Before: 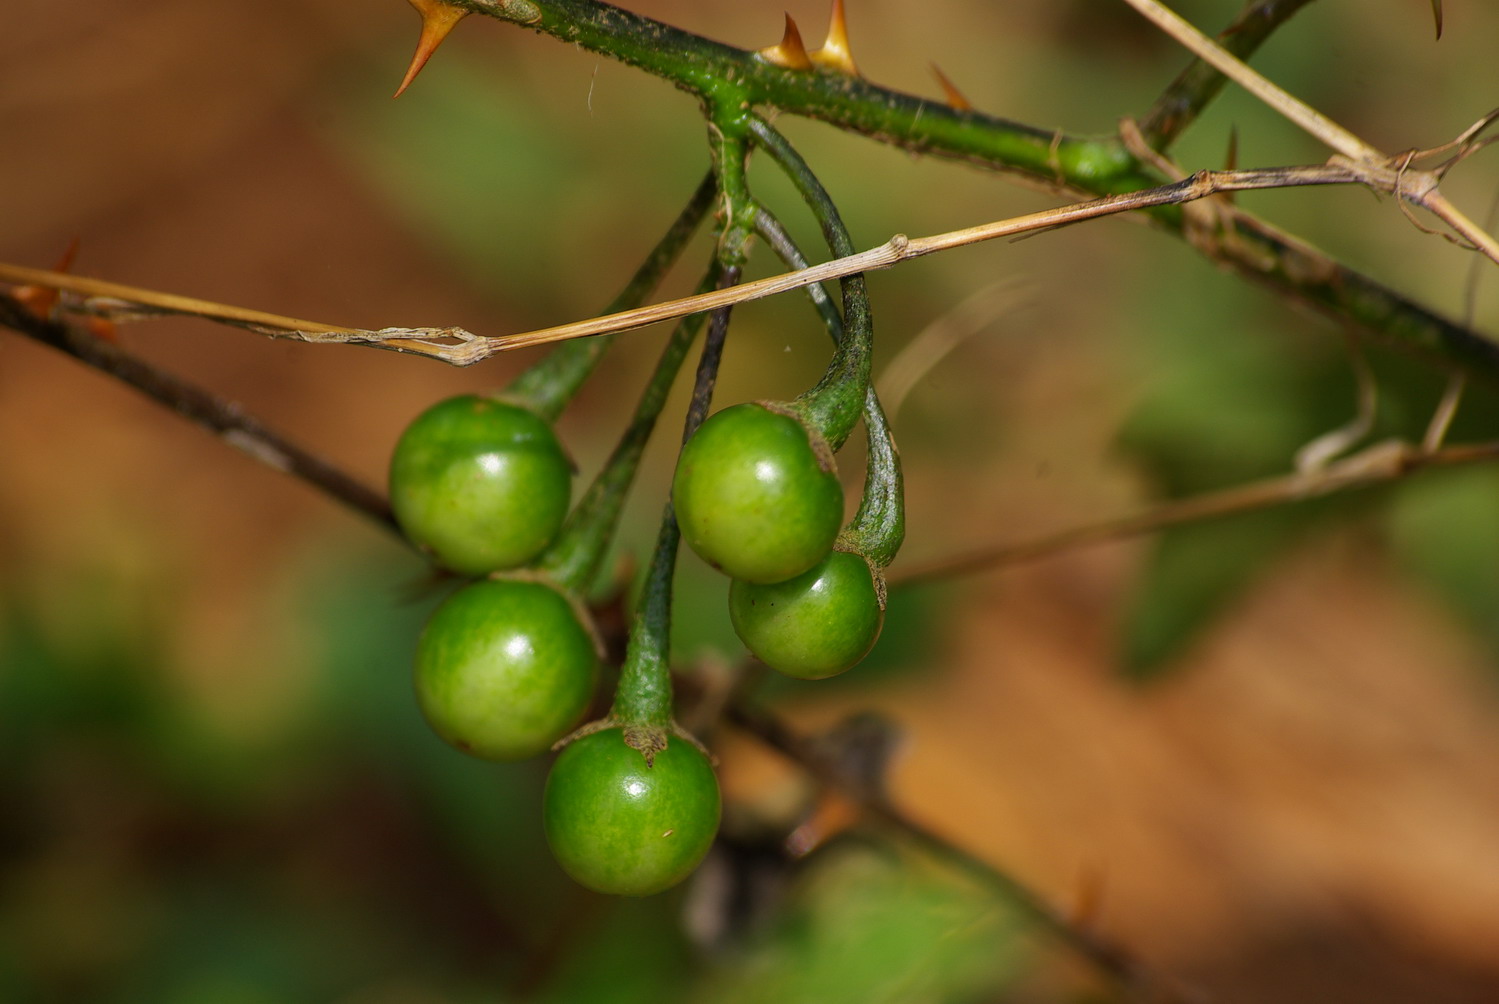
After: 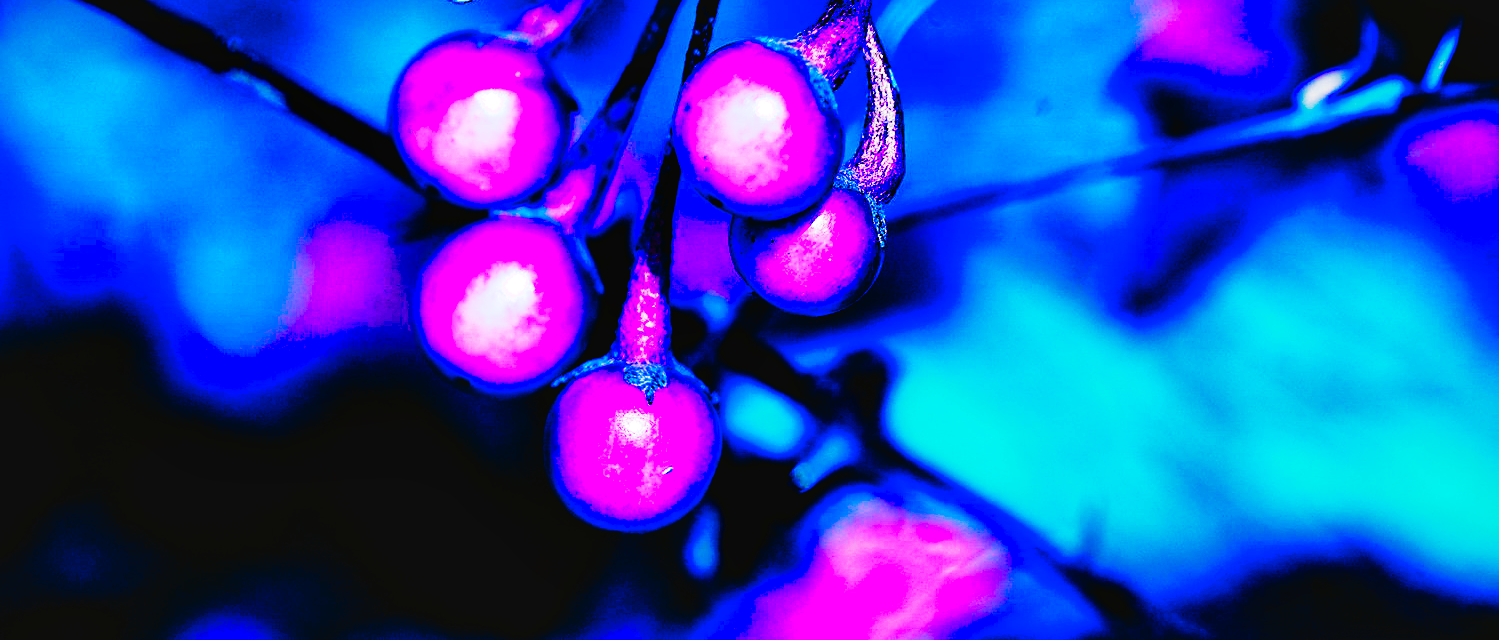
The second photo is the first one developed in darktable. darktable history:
shadows and highlights: shadows color adjustment 99.15%, highlights color adjustment 0.268%
sharpen: on, module defaults
local contrast: mode bilateral grid, contrast 20, coarseness 49, detail 119%, midtone range 0.2
color balance rgb: power › luminance -7.659%, power › chroma 1.344%, power › hue 330.37°, highlights gain › chroma 0.959%, highlights gain › hue 28.96°, perceptual saturation grading › global saturation 16.793%, hue shift 177.43°, global vibrance 49.944%, contrast 0.729%
crop and rotate: top 36.228%
exposure: black level correction -0.027, compensate exposure bias true, compensate highlight preservation false
base curve: curves: ch0 [(0.065, 0.026) (0.236, 0.358) (0.53, 0.546) (0.777, 0.841) (0.924, 0.992)], preserve colors none
tone curve: curves: ch0 [(0, 0) (0.003, 0.005) (0.011, 0.005) (0.025, 0.006) (0.044, 0.008) (0.069, 0.01) (0.1, 0.012) (0.136, 0.015) (0.177, 0.019) (0.224, 0.017) (0.277, 0.015) (0.335, 0.018) (0.399, 0.043) (0.468, 0.118) (0.543, 0.349) (0.623, 0.591) (0.709, 0.88) (0.801, 0.983) (0.898, 0.973) (1, 1)], preserve colors none
